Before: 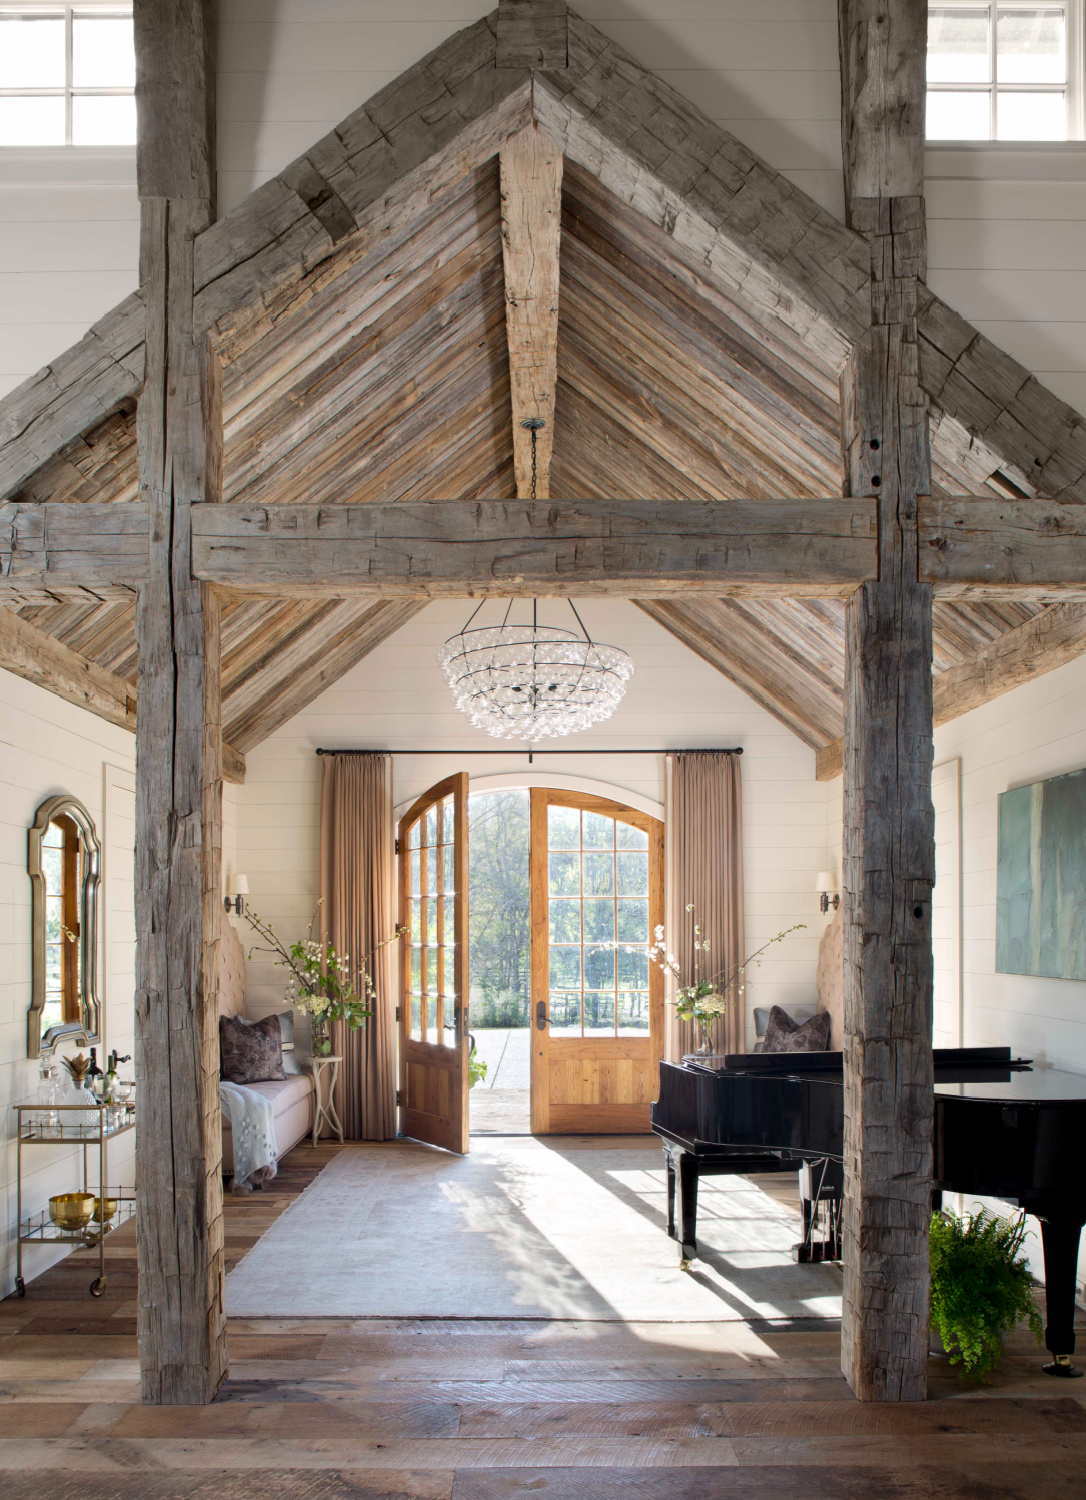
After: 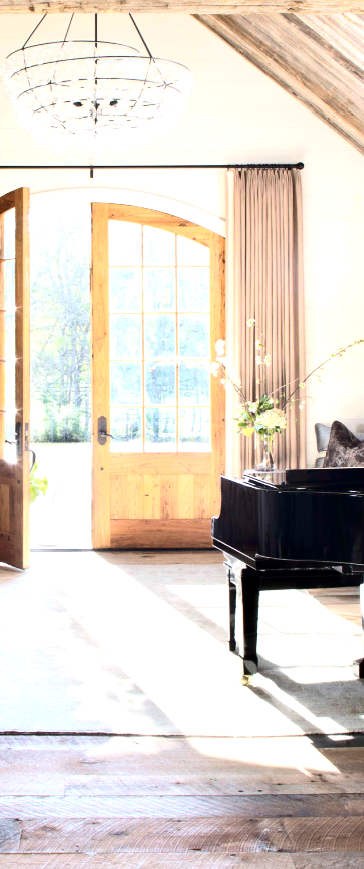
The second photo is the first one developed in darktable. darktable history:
exposure: black level correction 0.001, exposure 0.499 EV, compensate highlight preservation false
tone equalizer: -8 EV -0.379 EV, -7 EV -0.386 EV, -6 EV -0.304 EV, -5 EV -0.234 EV, -3 EV 0.227 EV, -2 EV 0.337 EV, -1 EV 0.412 EV, +0 EV 0.439 EV
crop: left 40.485%, top 39.053%, right 25.996%, bottom 2.961%
contrast brightness saturation: contrast 0.279
